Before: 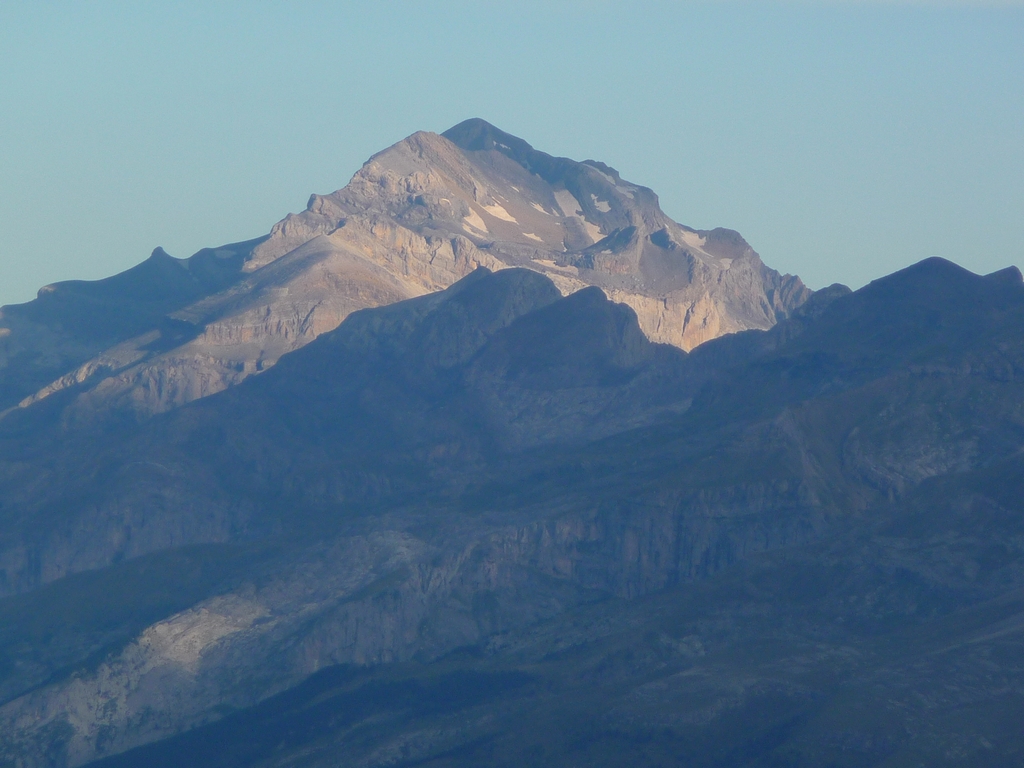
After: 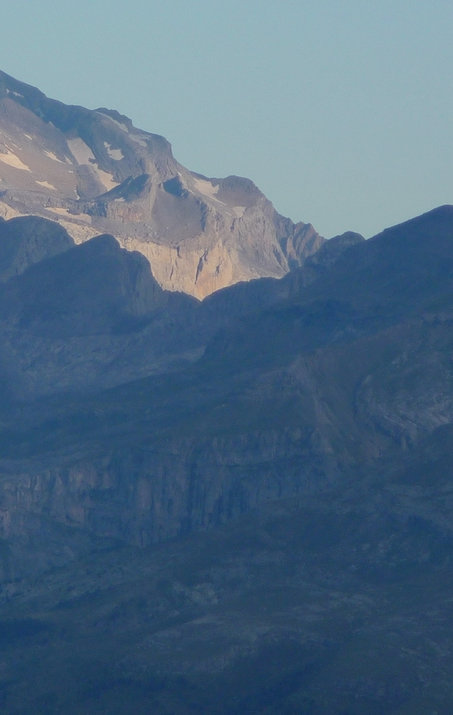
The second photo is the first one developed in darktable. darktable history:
crop: left 47.612%, top 6.831%, right 8.112%
filmic rgb: black relative exposure -7.97 EV, white relative exposure 3.92 EV, hardness 4.24, iterations of high-quality reconstruction 0
exposure: compensate exposure bias true, compensate highlight preservation false
contrast brightness saturation: contrast 0.07
